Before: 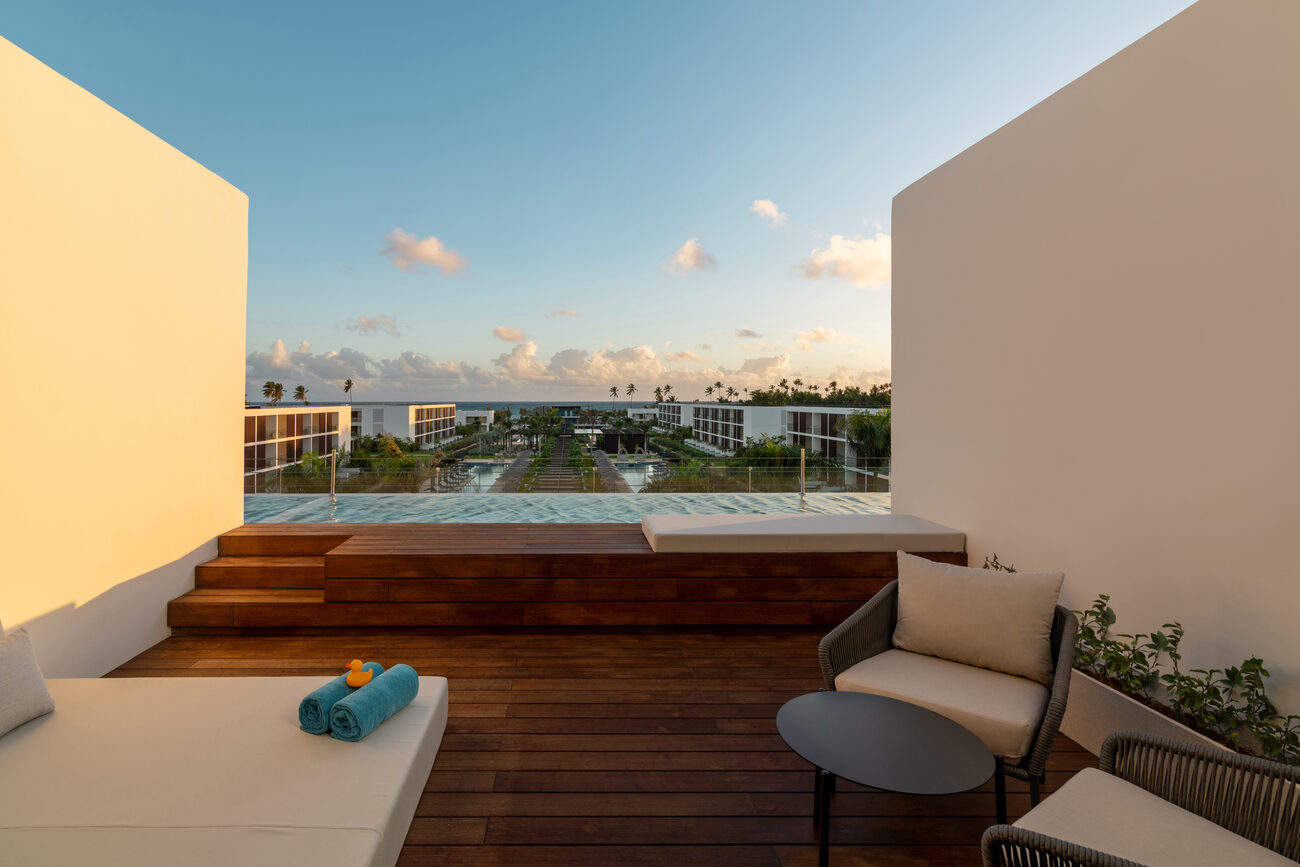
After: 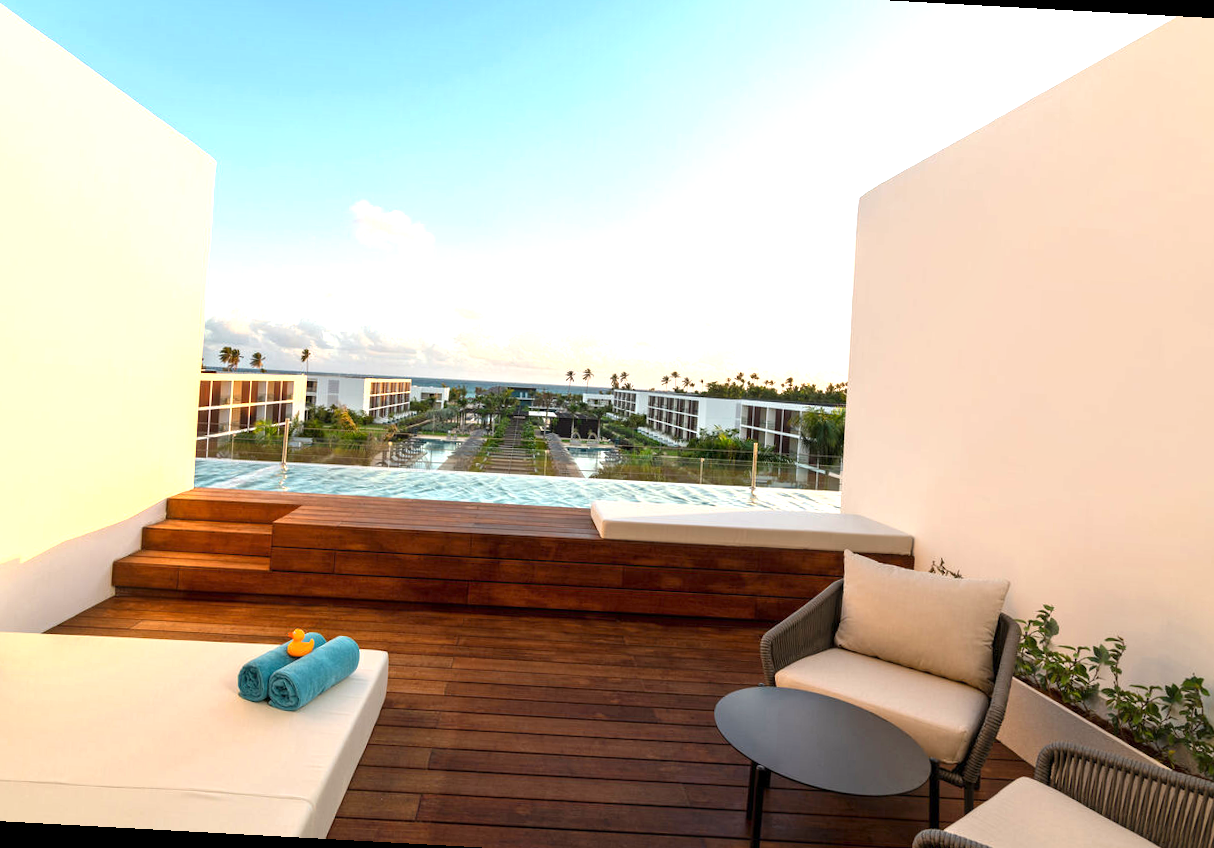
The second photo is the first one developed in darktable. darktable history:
exposure: compensate exposure bias true, compensate highlight preservation false
shadows and highlights: shadows 2.65, highlights -18.39, soften with gaussian
crop and rotate: angle -3.13°, left 5.108%, top 5.229%, right 4.613%, bottom 4.179%
tone equalizer: edges refinement/feathering 500, mask exposure compensation -1.57 EV, preserve details no
